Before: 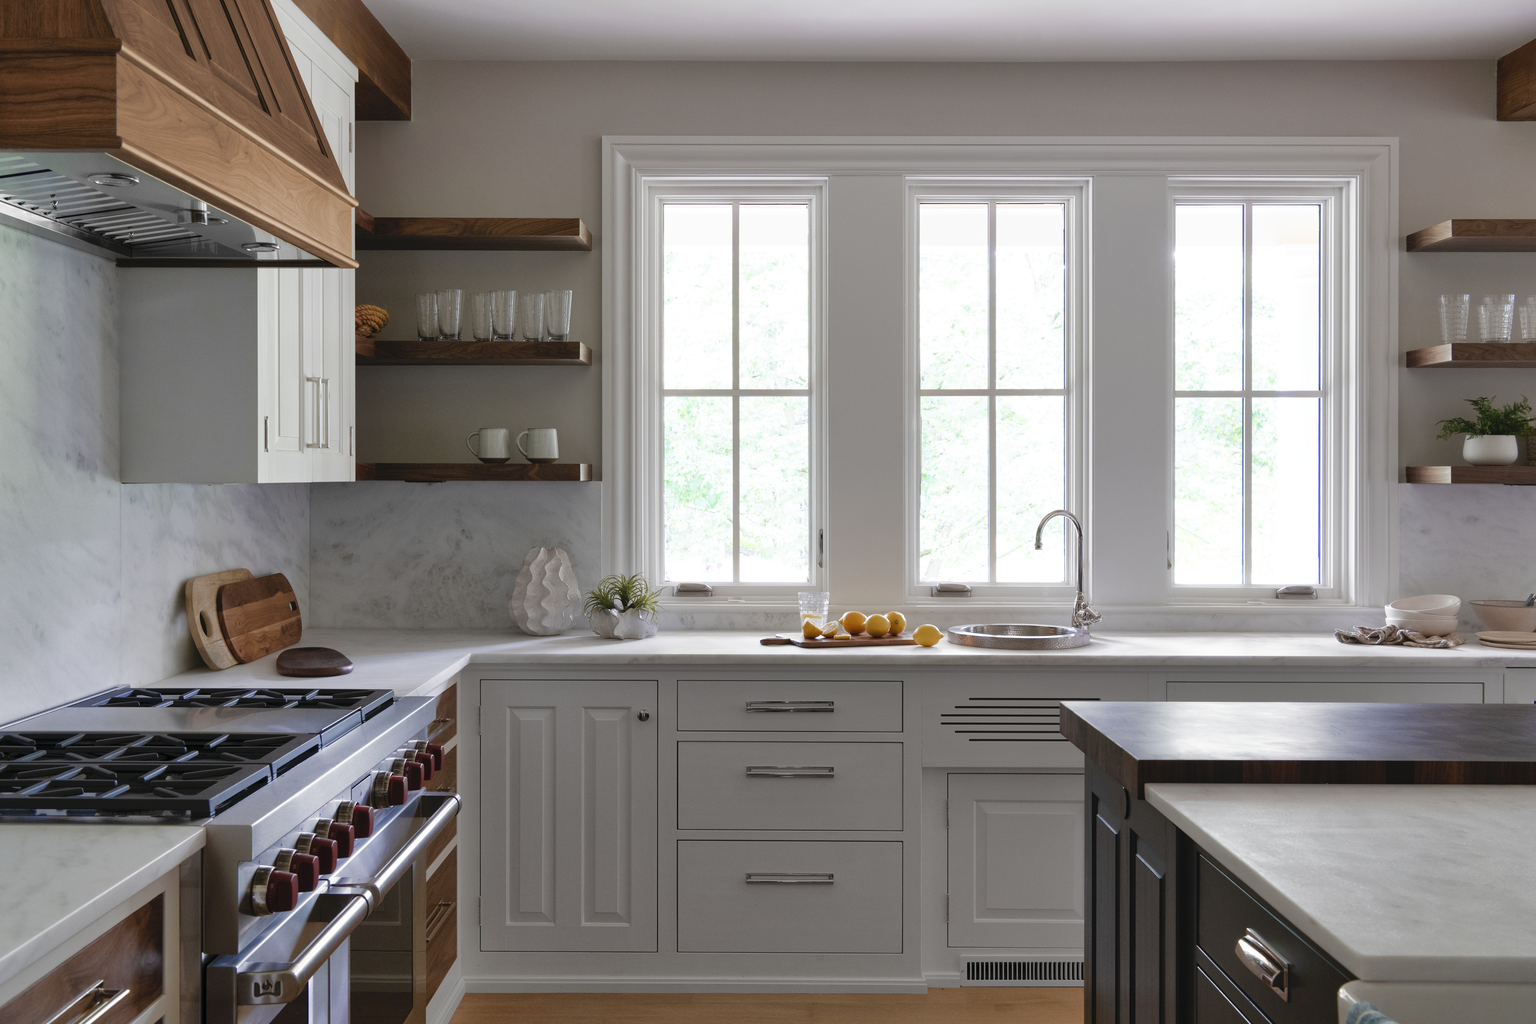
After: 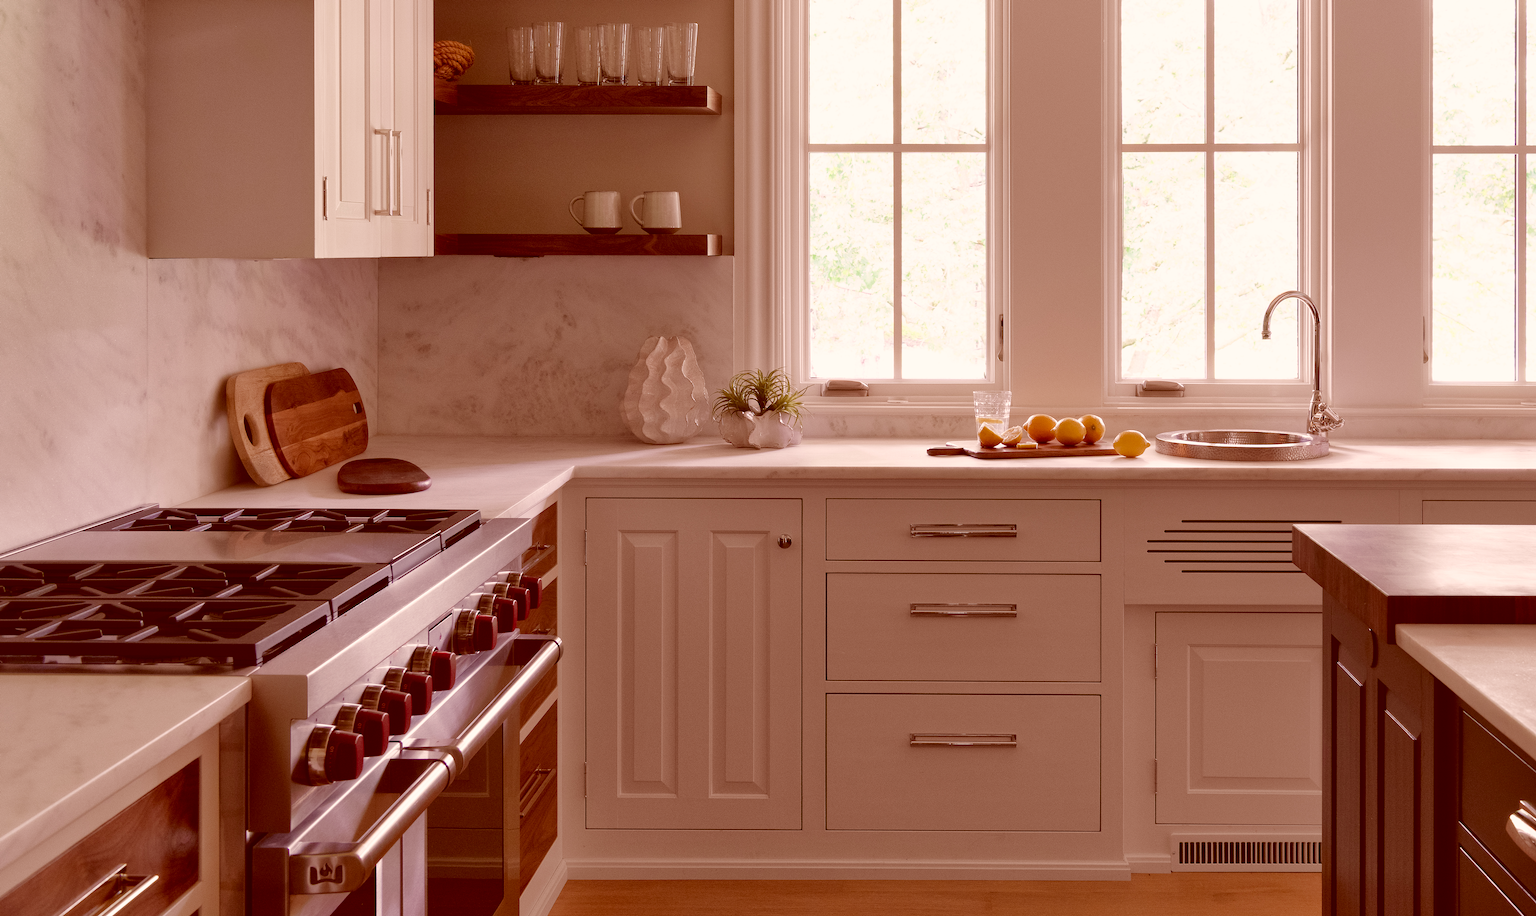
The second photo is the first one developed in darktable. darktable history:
crop: top 26.531%, right 17.959%
color correction: highlights a* 9.03, highlights b* 8.71, shadows a* 40, shadows b* 40, saturation 0.8
sharpen: radius 1.559, amount 0.373, threshold 1.271
